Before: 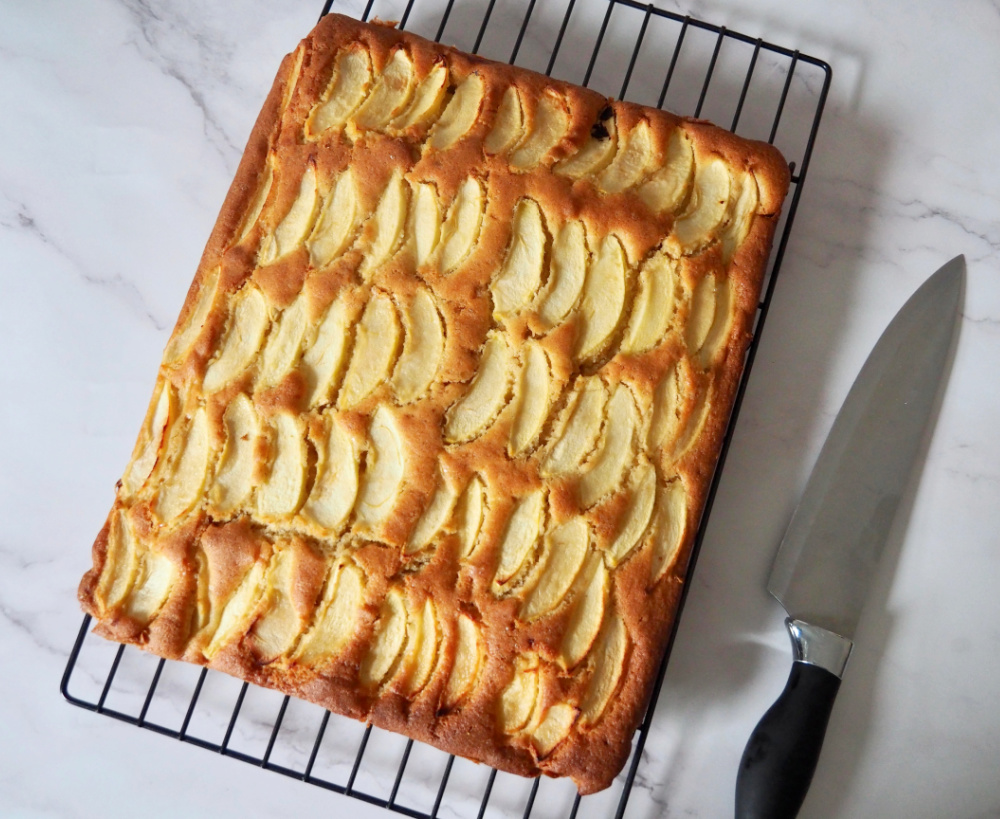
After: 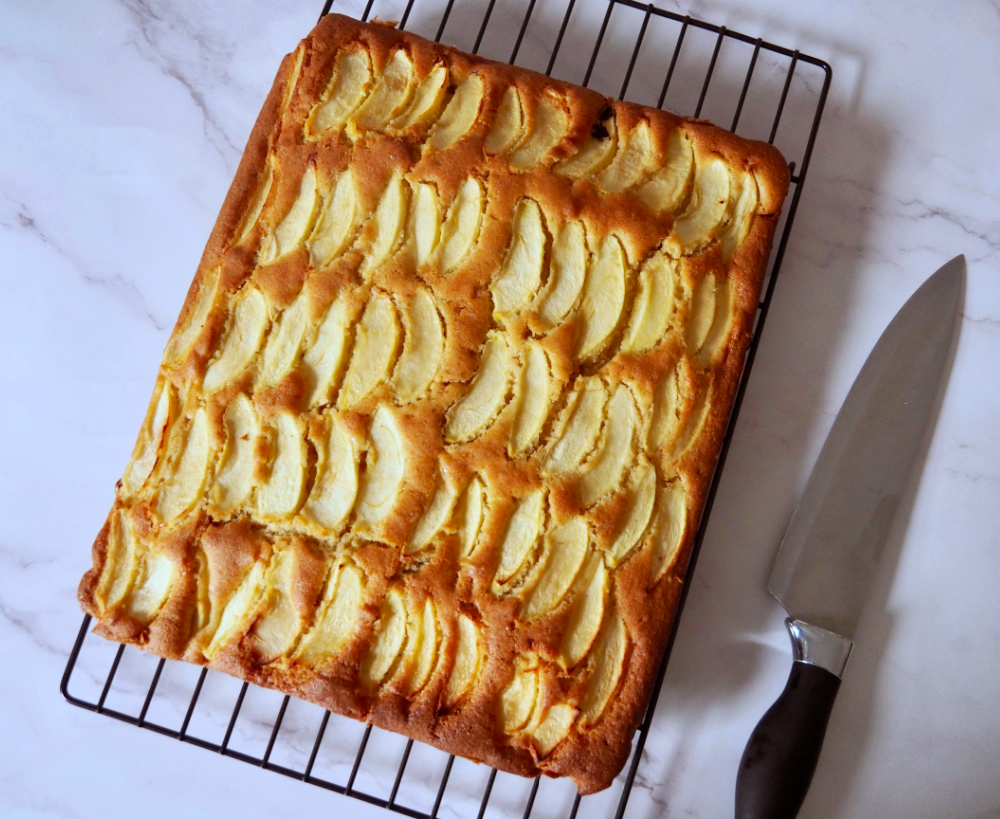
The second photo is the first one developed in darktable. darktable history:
rgb levels: mode RGB, independent channels, levels [[0, 0.5, 1], [0, 0.521, 1], [0, 0.536, 1]]
white balance: red 0.924, blue 1.095
